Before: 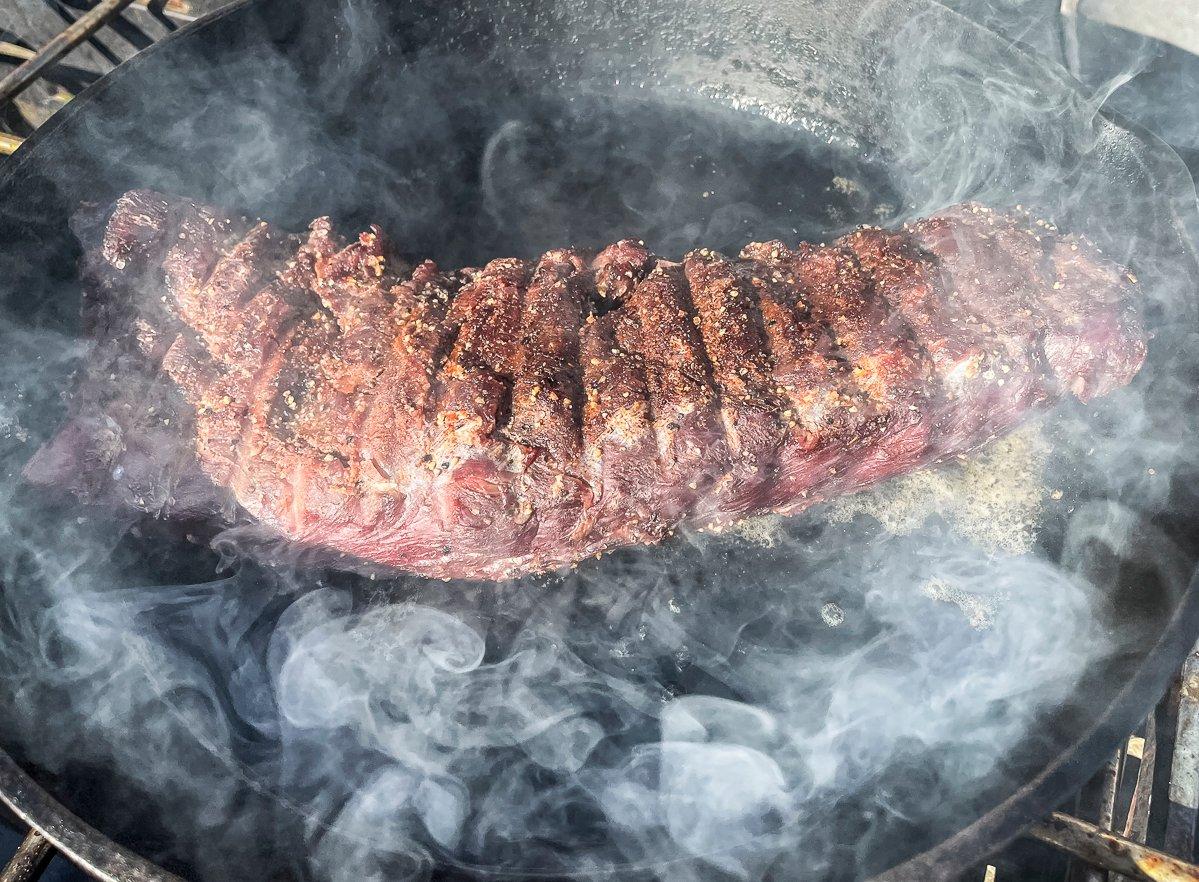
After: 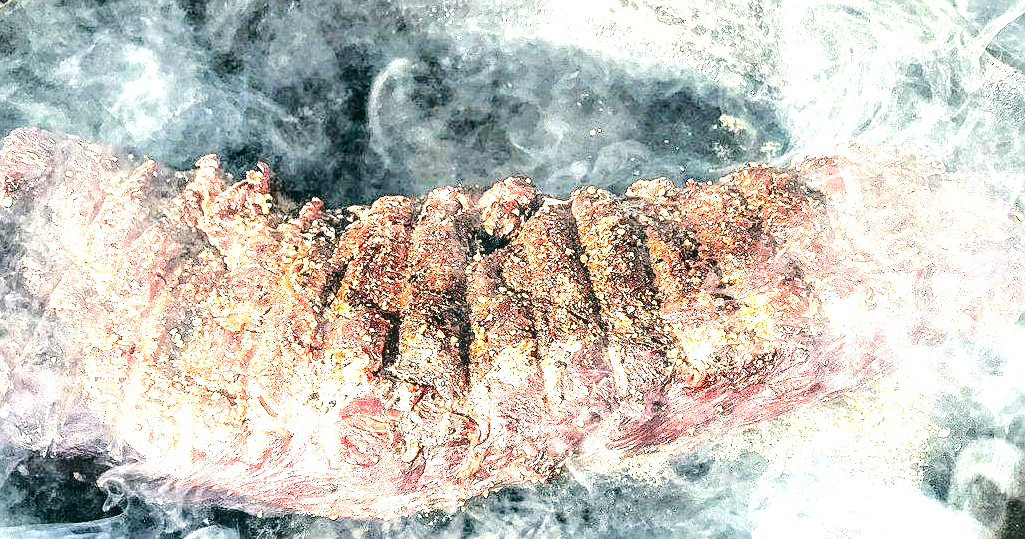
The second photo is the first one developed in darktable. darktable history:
crop and rotate: left 9.428%, top 7.133%, right 5.018%, bottom 31.704%
exposure: black level correction 0, exposure 1.406 EV, compensate highlight preservation false
tone curve: curves: ch0 [(0, 0) (0.003, 0.002) (0.011, 0.007) (0.025, 0.014) (0.044, 0.023) (0.069, 0.033) (0.1, 0.052) (0.136, 0.081) (0.177, 0.134) (0.224, 0.205) (0.277, 0.296) (0.335, 0.401) (0.399, 0.501) (0.468, 0.589) (0.543, 0.658) (0.623, 0.738) (0.709, 0.804) (0.801, 0.871) (0.898, 0.93) (1, 1)], color space Lab, linked channels, preserve colors none
color correction: highlights a* -0.514, highlights b* 9.46, shadows a* -9.03, shadows b* 0.914
sharpen: on, module defaults
contrast equalizer: y [[0.6 ×6], [0.55 ×6], [0 ×6], [0 ×6], [0 ×6]]
tone equalizer: on, module defaults
local contrast: on, module defaults
